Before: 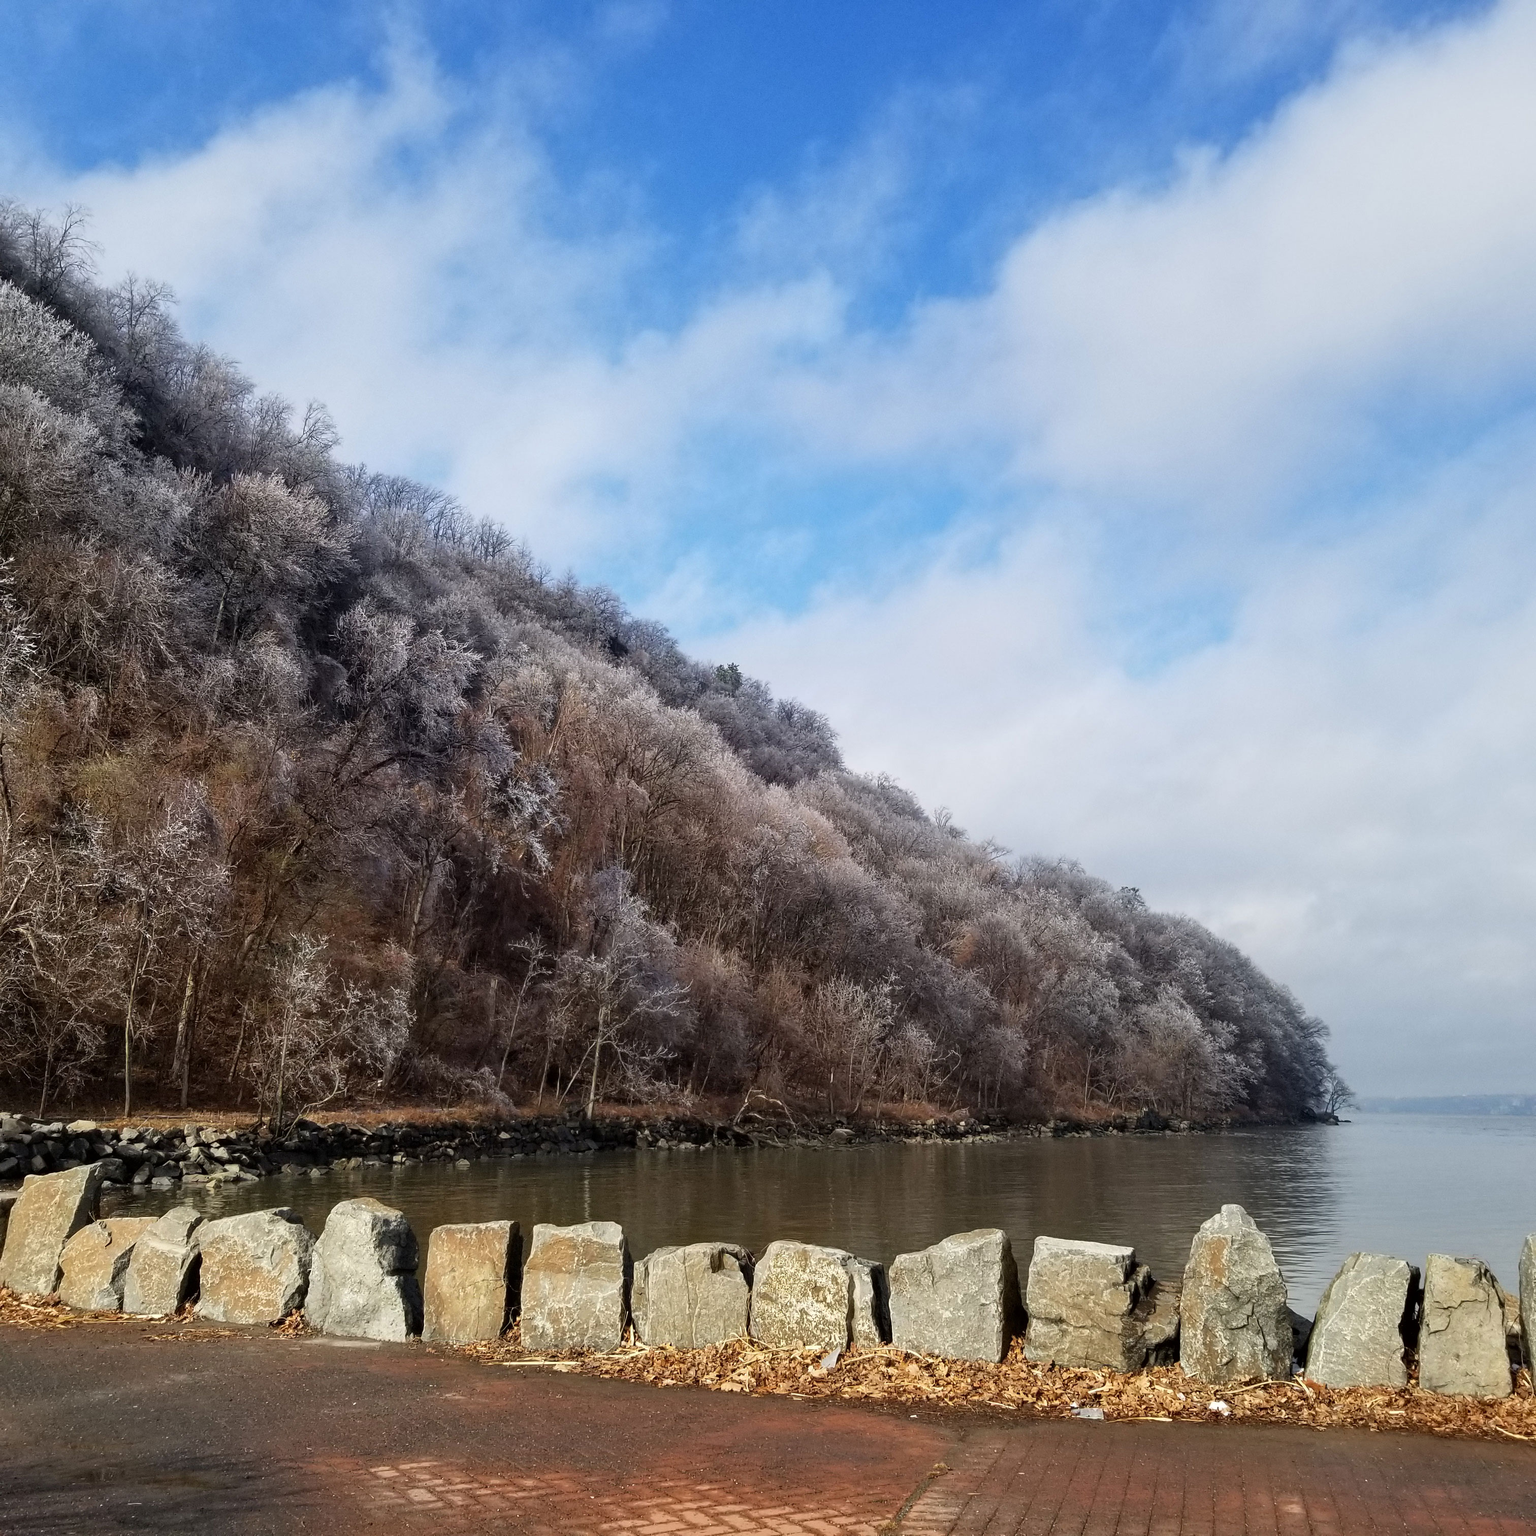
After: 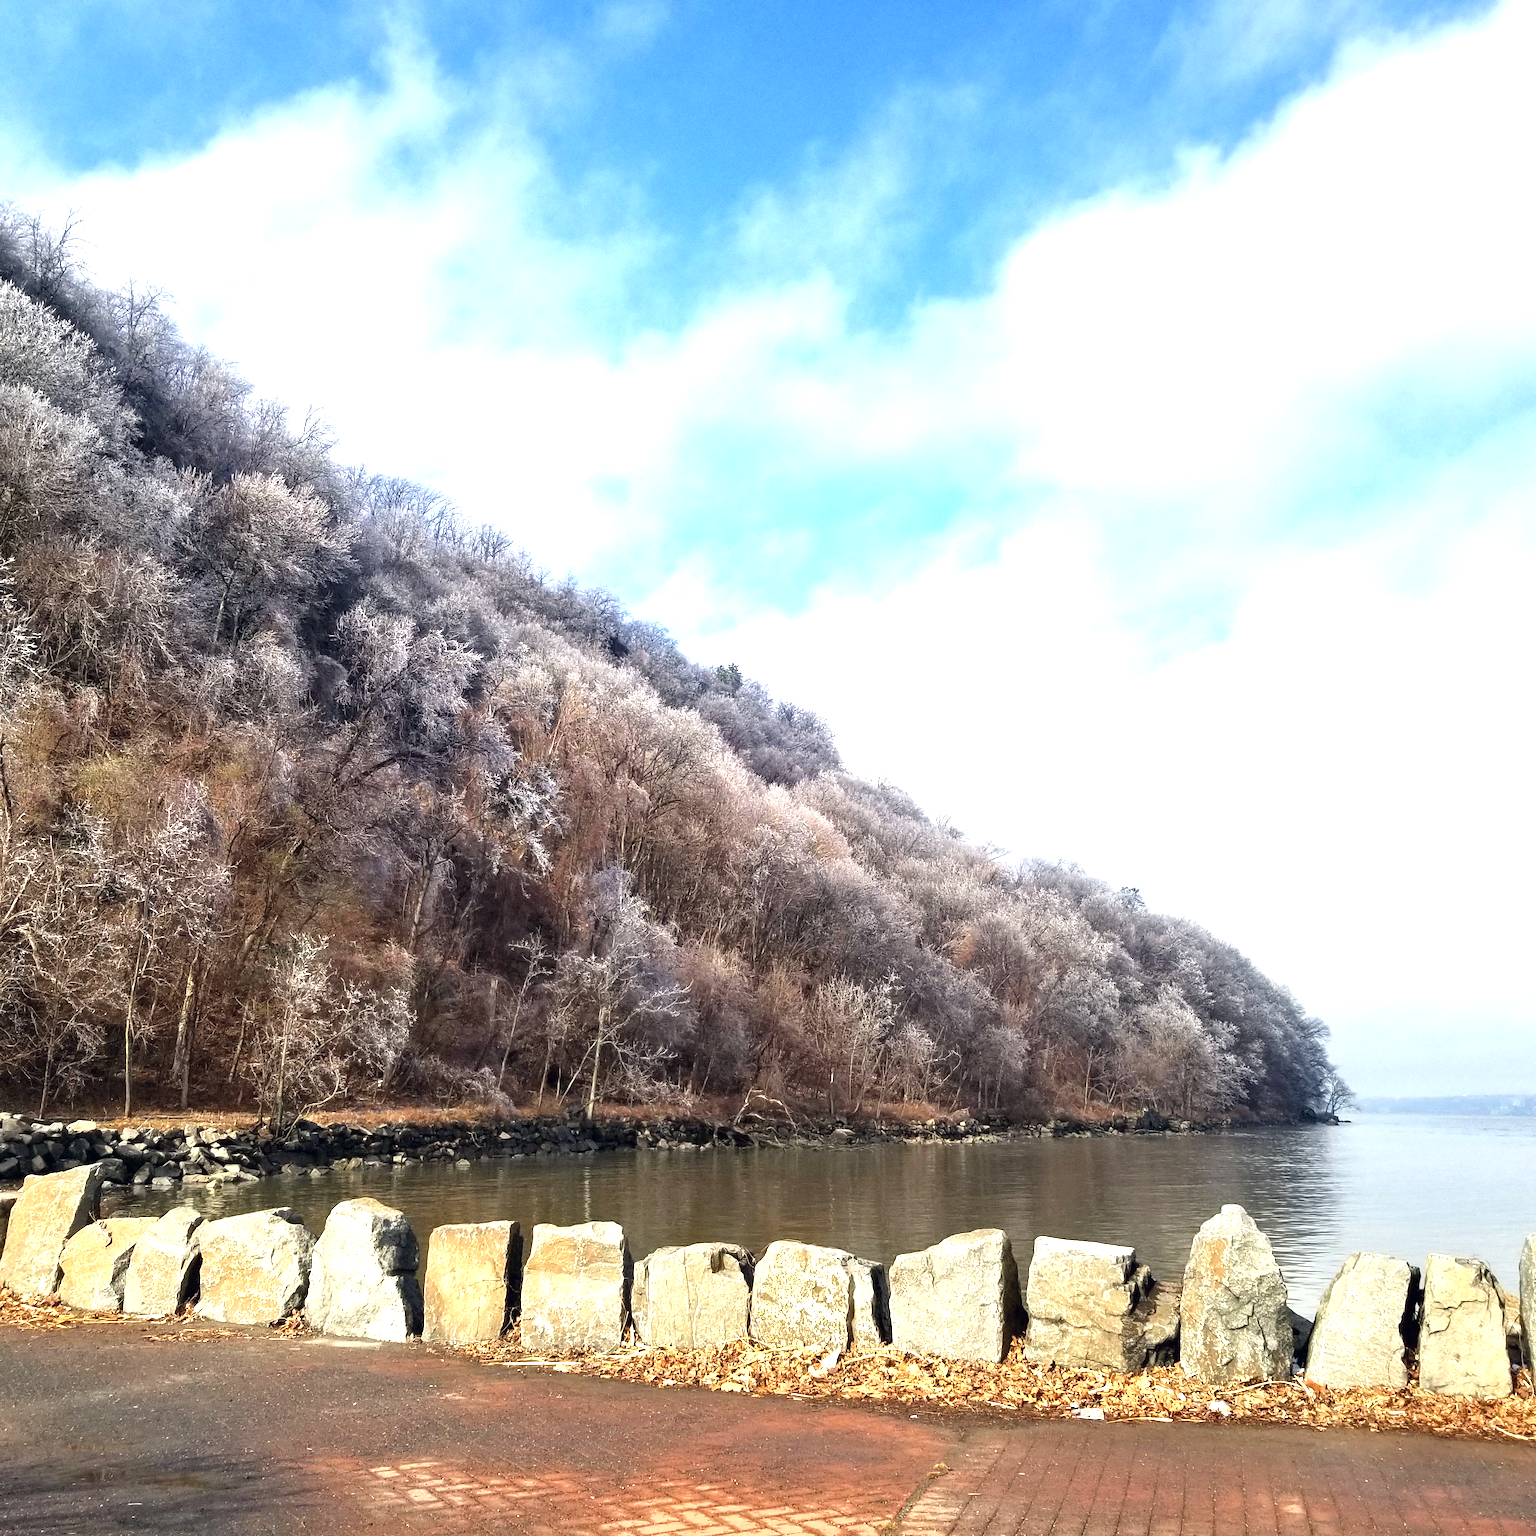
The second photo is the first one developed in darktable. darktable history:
exposure: black level correction 0, exposure 1.2 EV, compensate exposure bias true, compensate highlight preservation false
color correction: highlights a* 0.207, highlights b* 2.7, shadows a* -0.874, shadows b* -4.78
